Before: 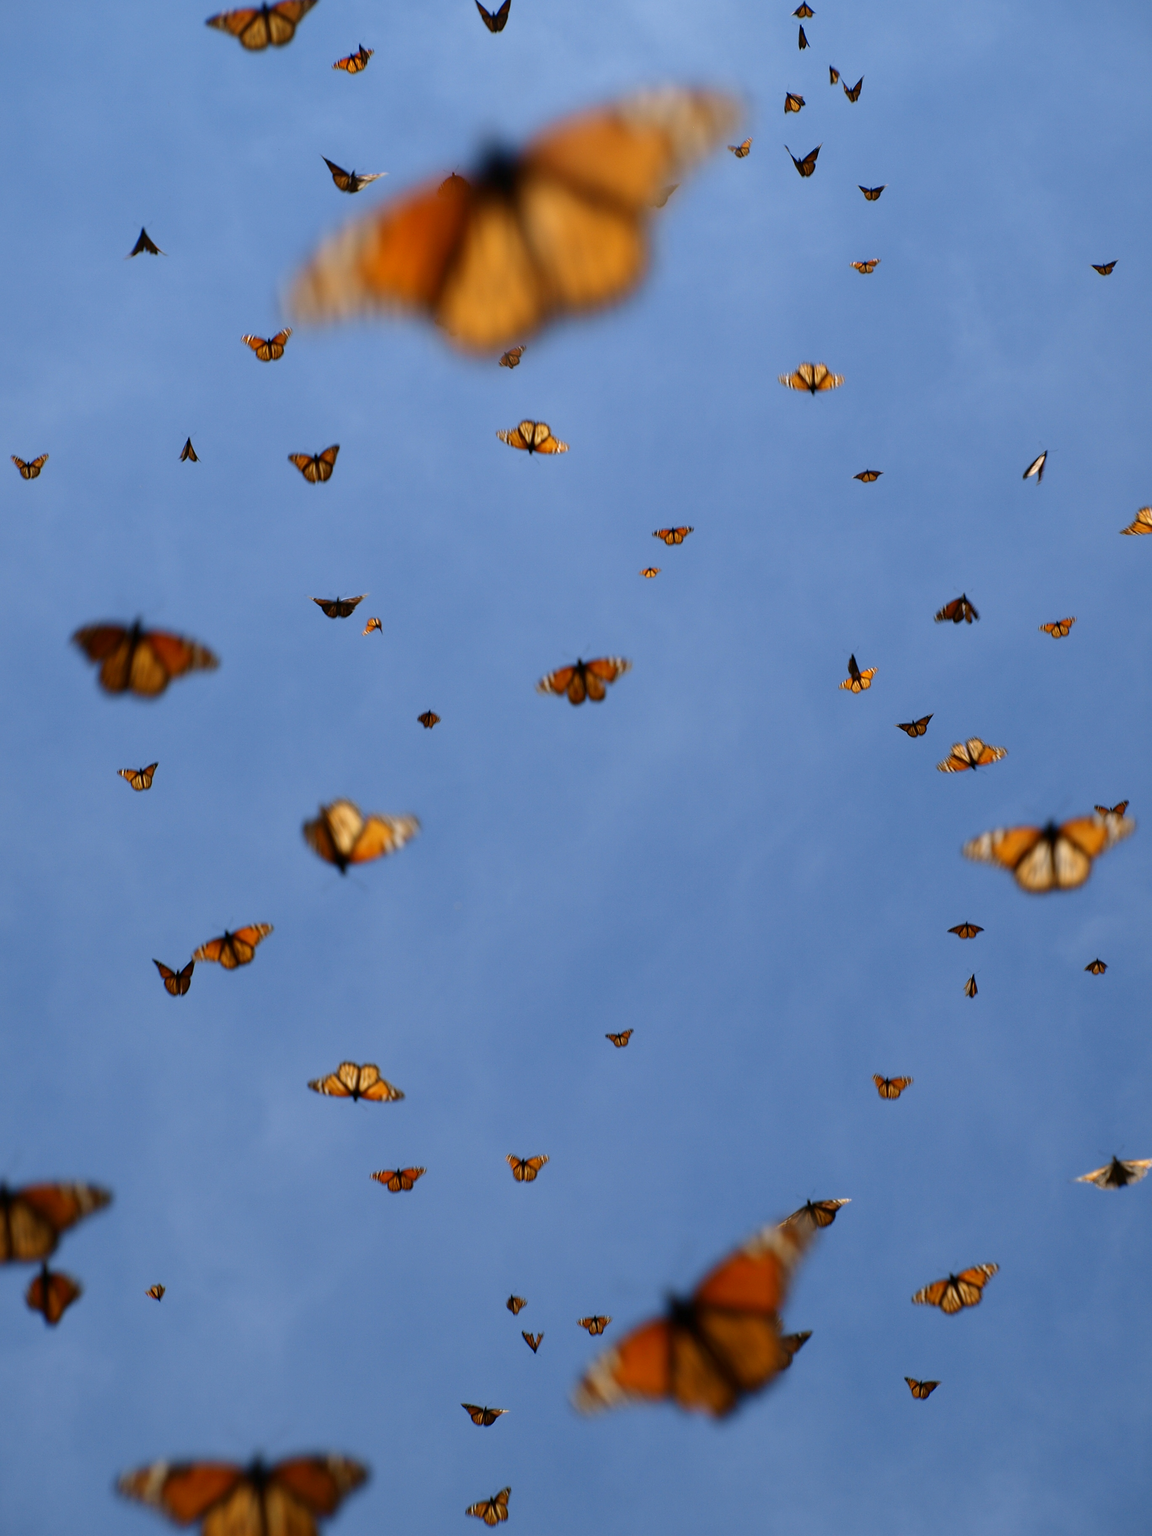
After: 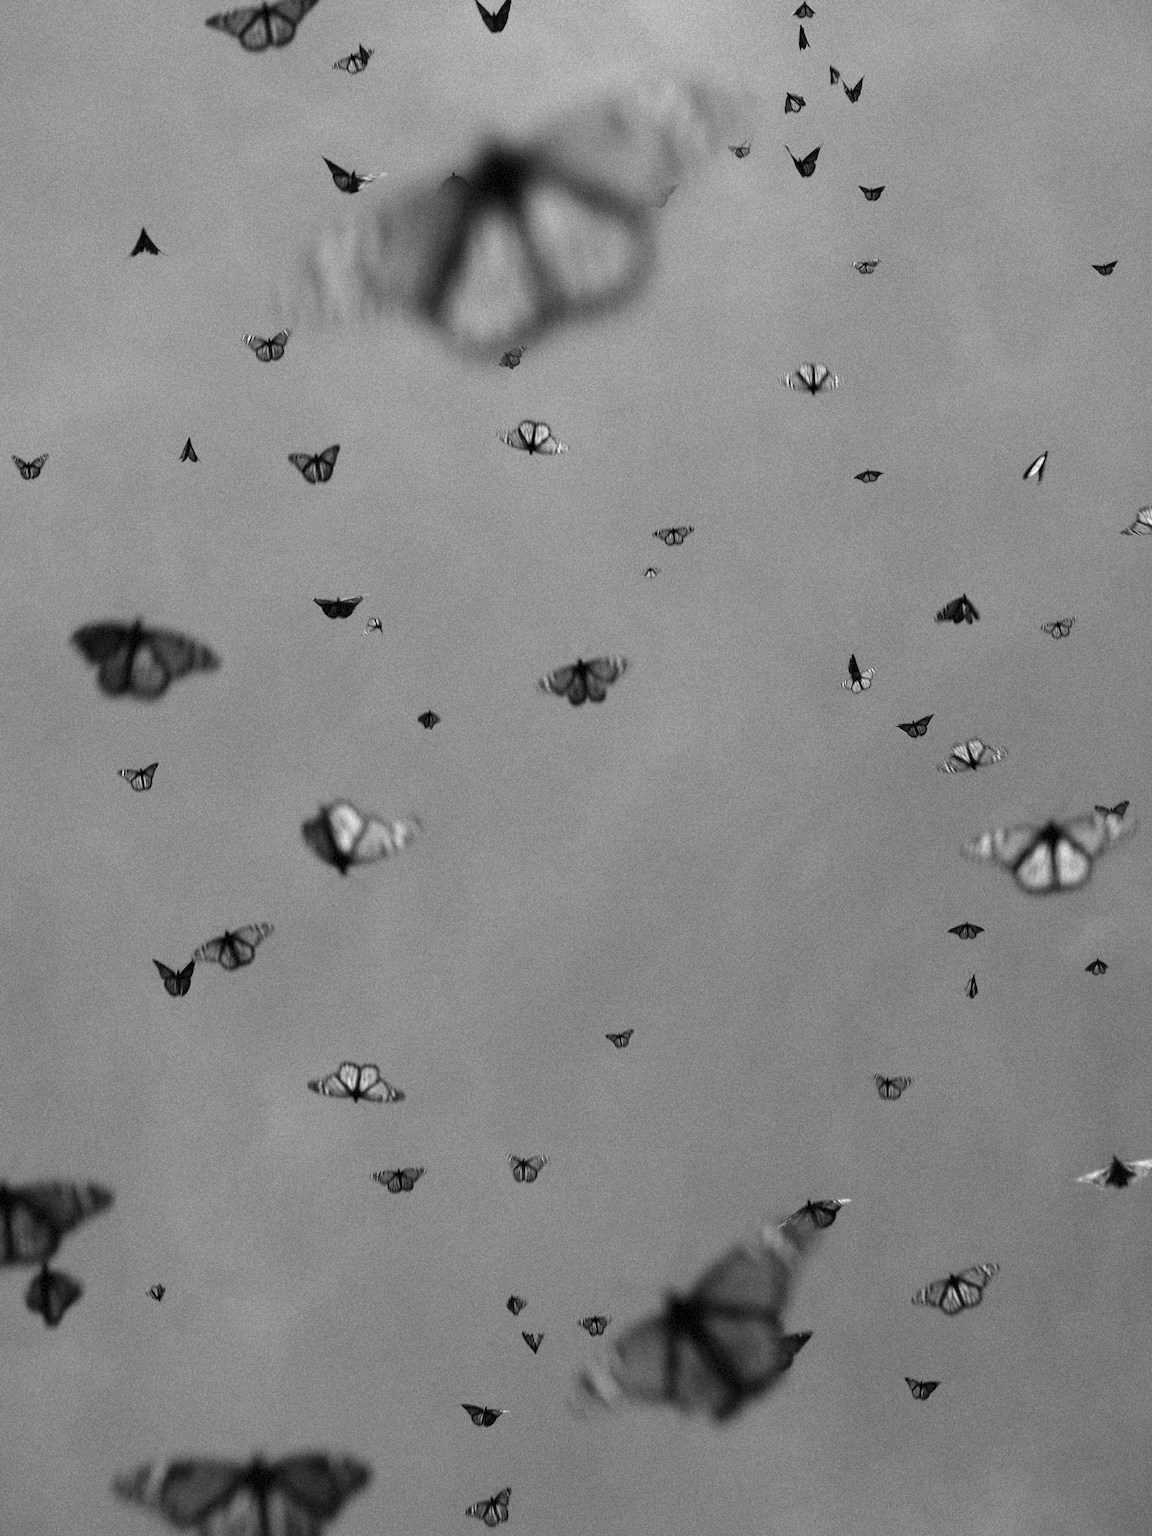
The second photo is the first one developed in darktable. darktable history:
grain: strength 35%, mid-tones bias 0%
monochrome: on, module defaults
tone curve: curves: ch0 [(0, 0) (0.003, 0.002) (0.011, 0.009) (0.025, 0.02) (0.044, 0.036) (0.069, 0.057) (0.1, 0.081) (0.136, 0.115) (0.177, 0.153) (0.224, 0.202) (0.277, 0.264) (0.335, 0.333) (0.399, 0.409) (0.468, 0.491) (0.543, 0.58) (0.623, 0.675) (0.709, 0.777) (0.801, 0.88) (0.898, 0.98) (1, 1)], preserve colors none
